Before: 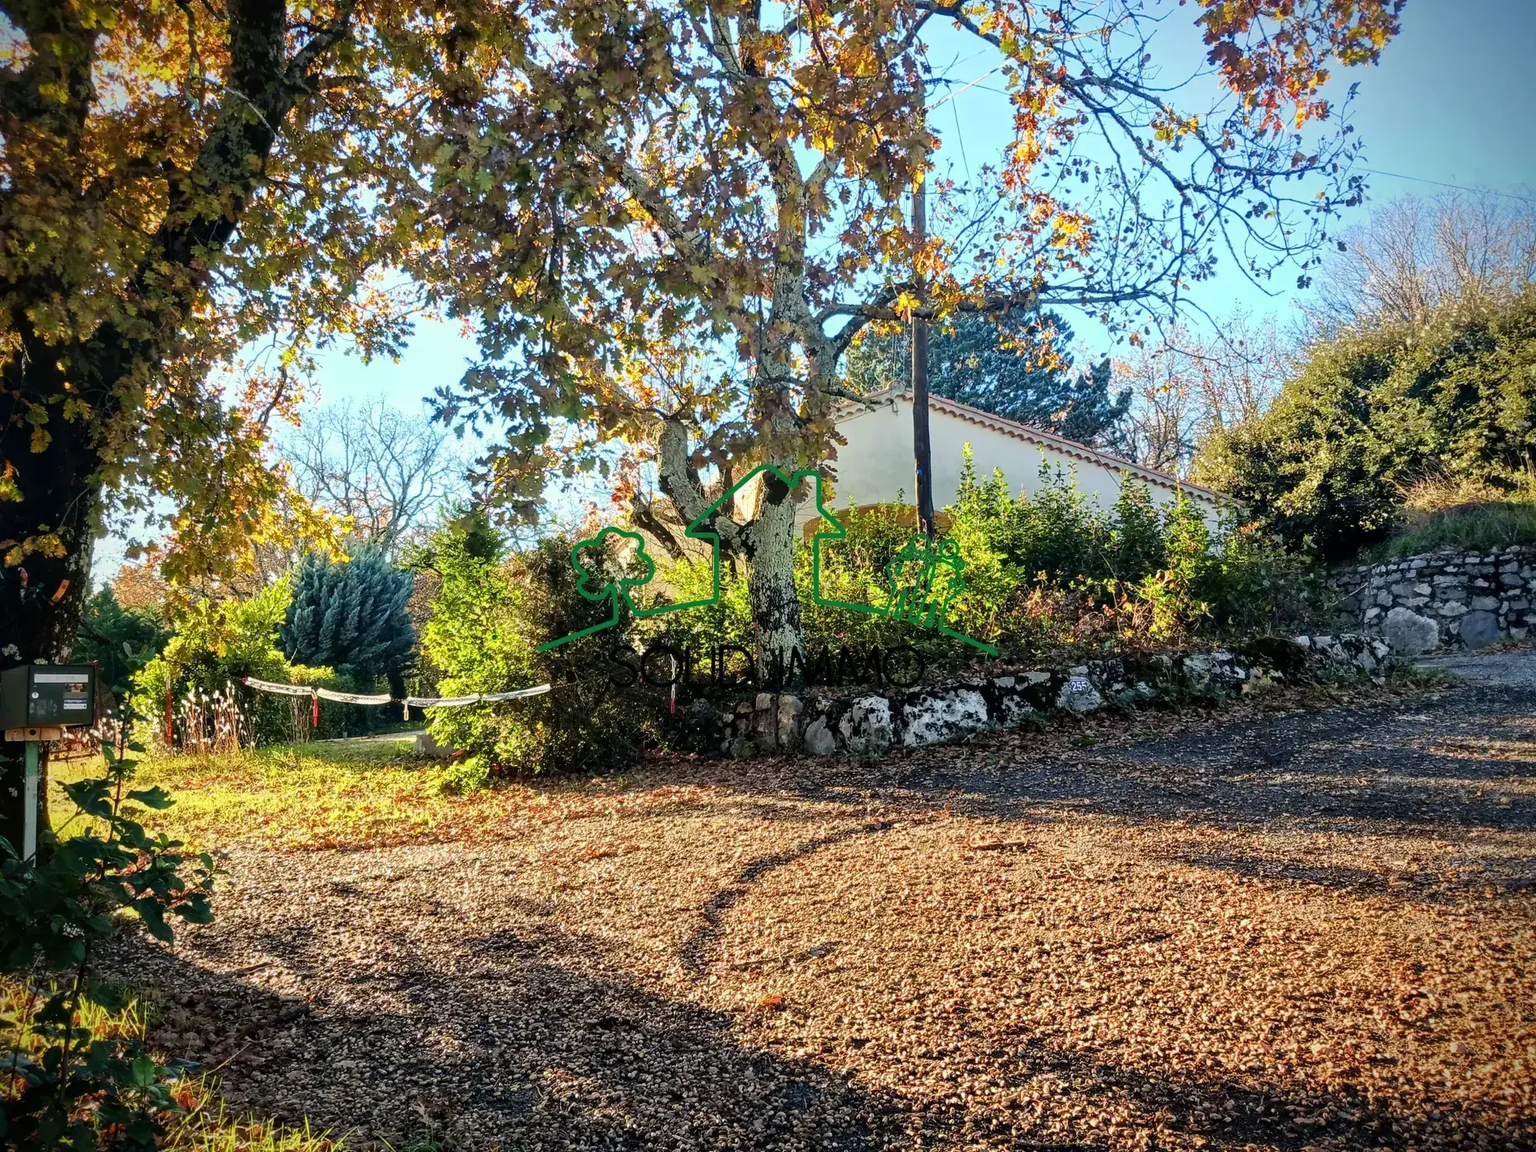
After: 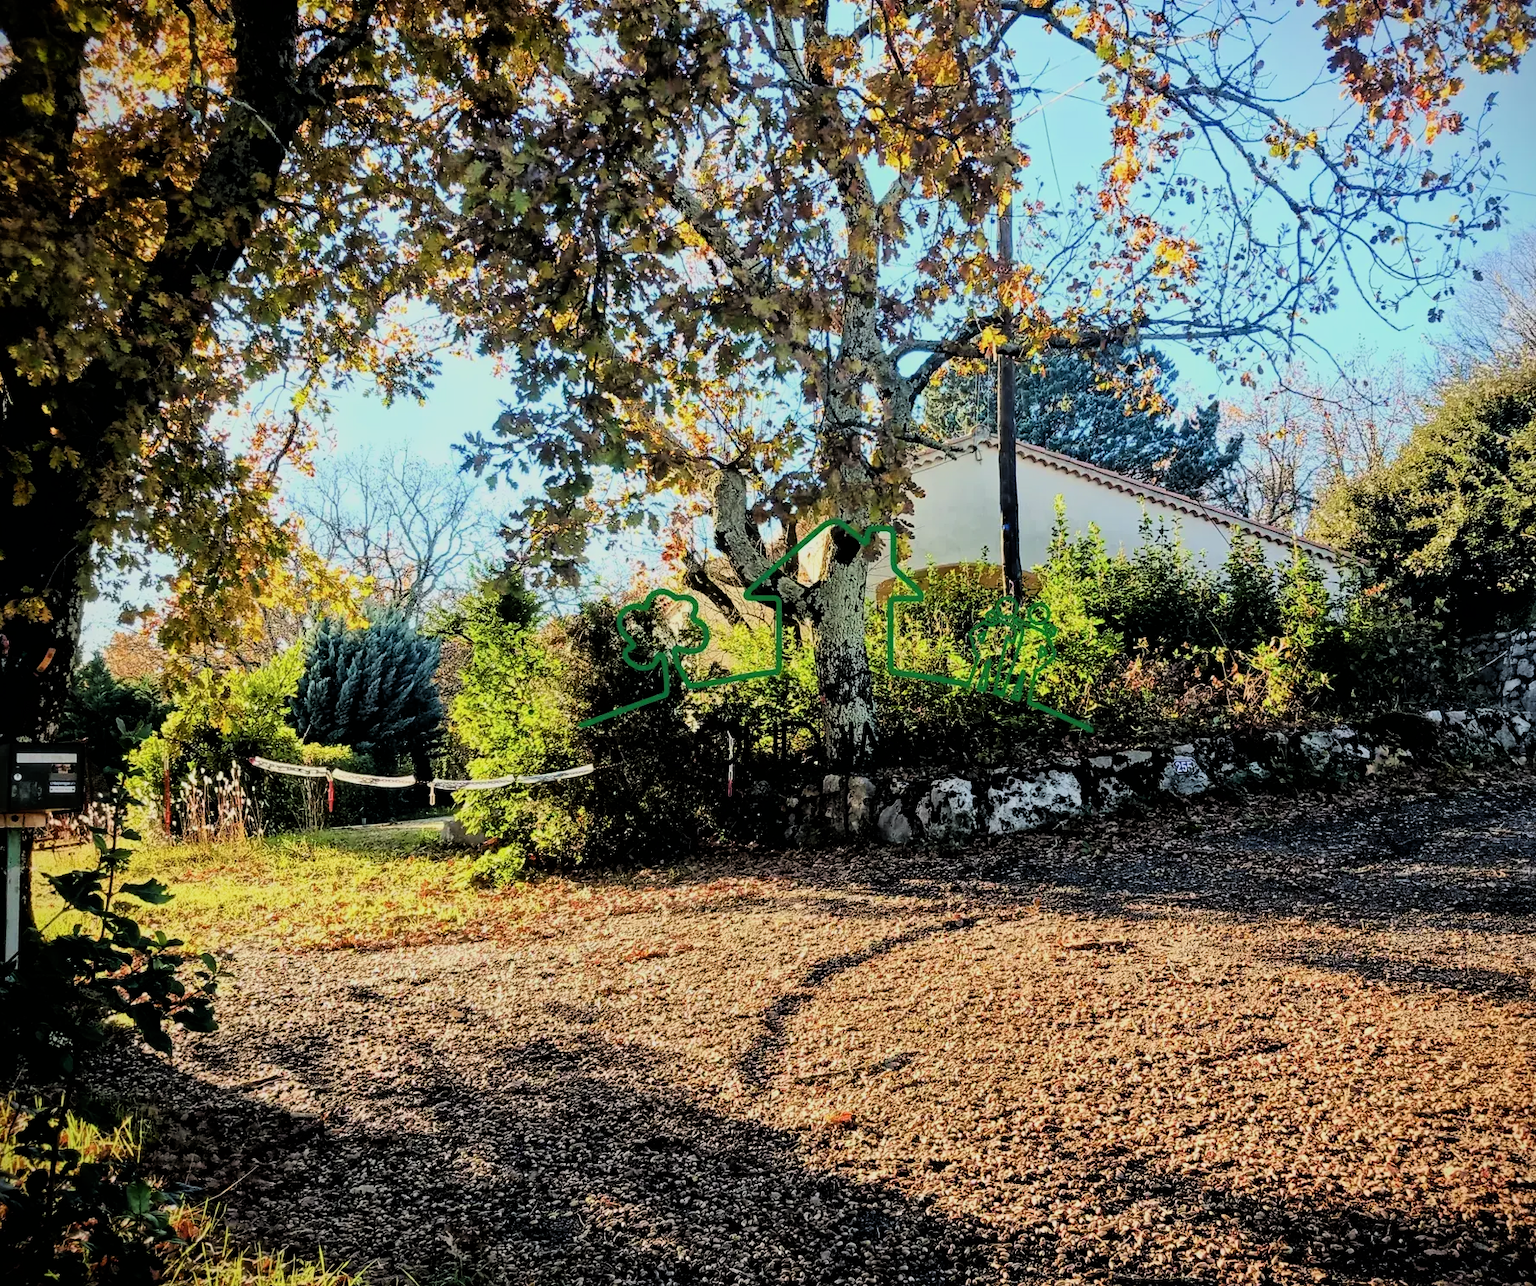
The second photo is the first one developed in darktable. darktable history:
crop and rotate: left 1.284%, right 9.184%
filmic rgb: black relative exposure -5.04 EV, white relative exposure 4 EV, hardness 2.89, contrast 1.299, color science v6 (2022)
